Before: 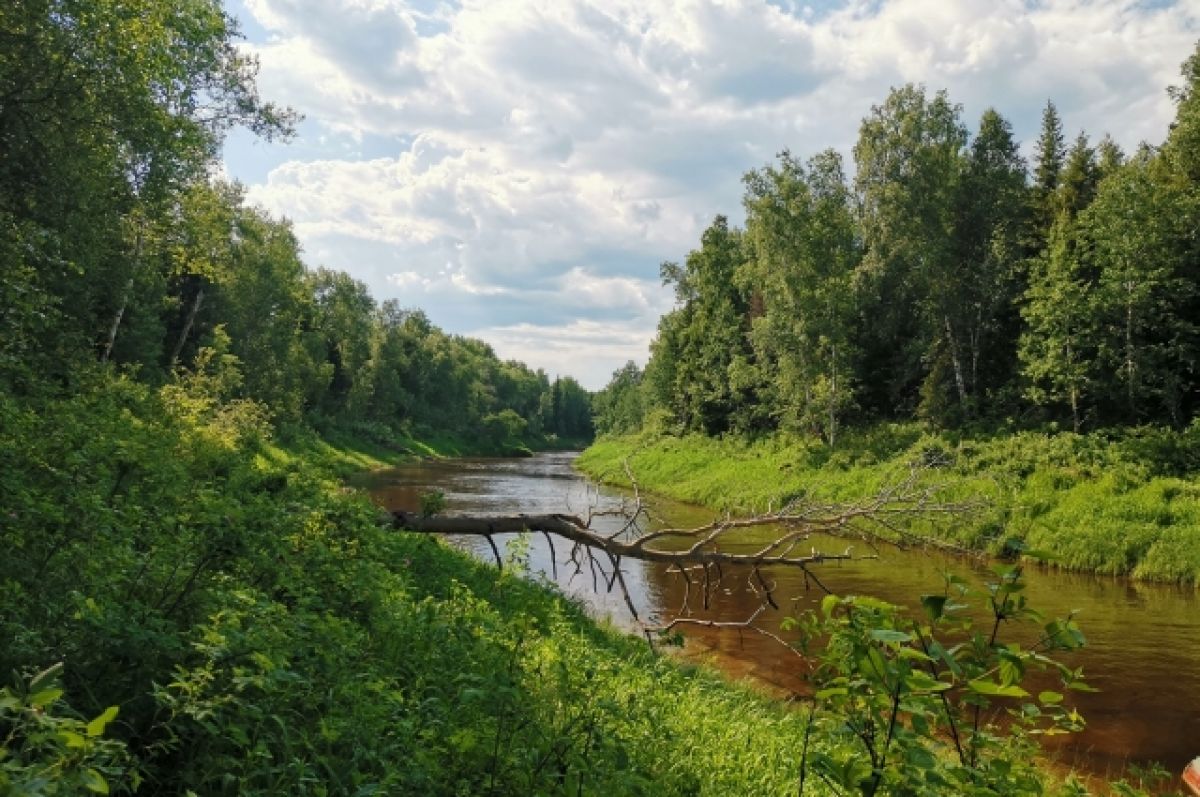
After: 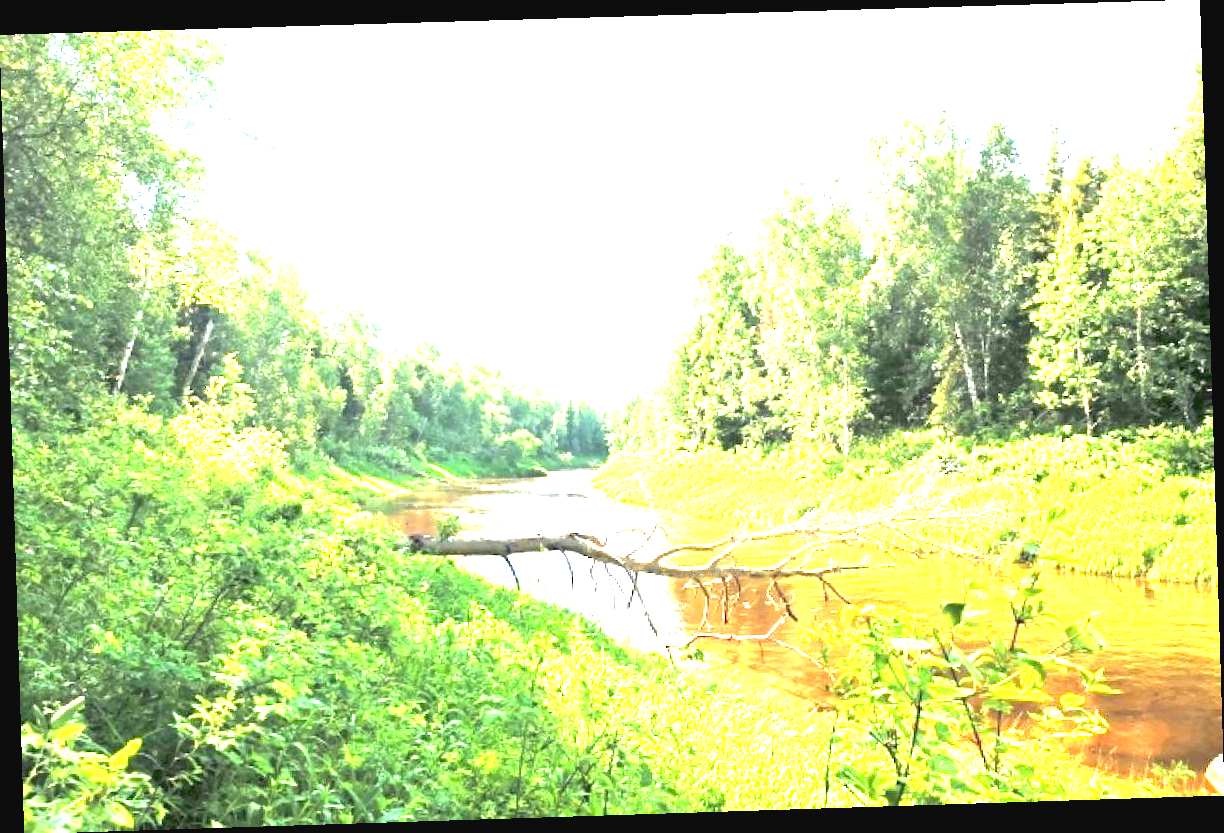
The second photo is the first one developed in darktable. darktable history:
rotate and perspective: rotation -1.77°, lens shift (horizontal) 0.004, automatic cropping off
exposure: black level correction 0, exposure 4 EV, compensate exposure bias true, compensate highlight preservation false
